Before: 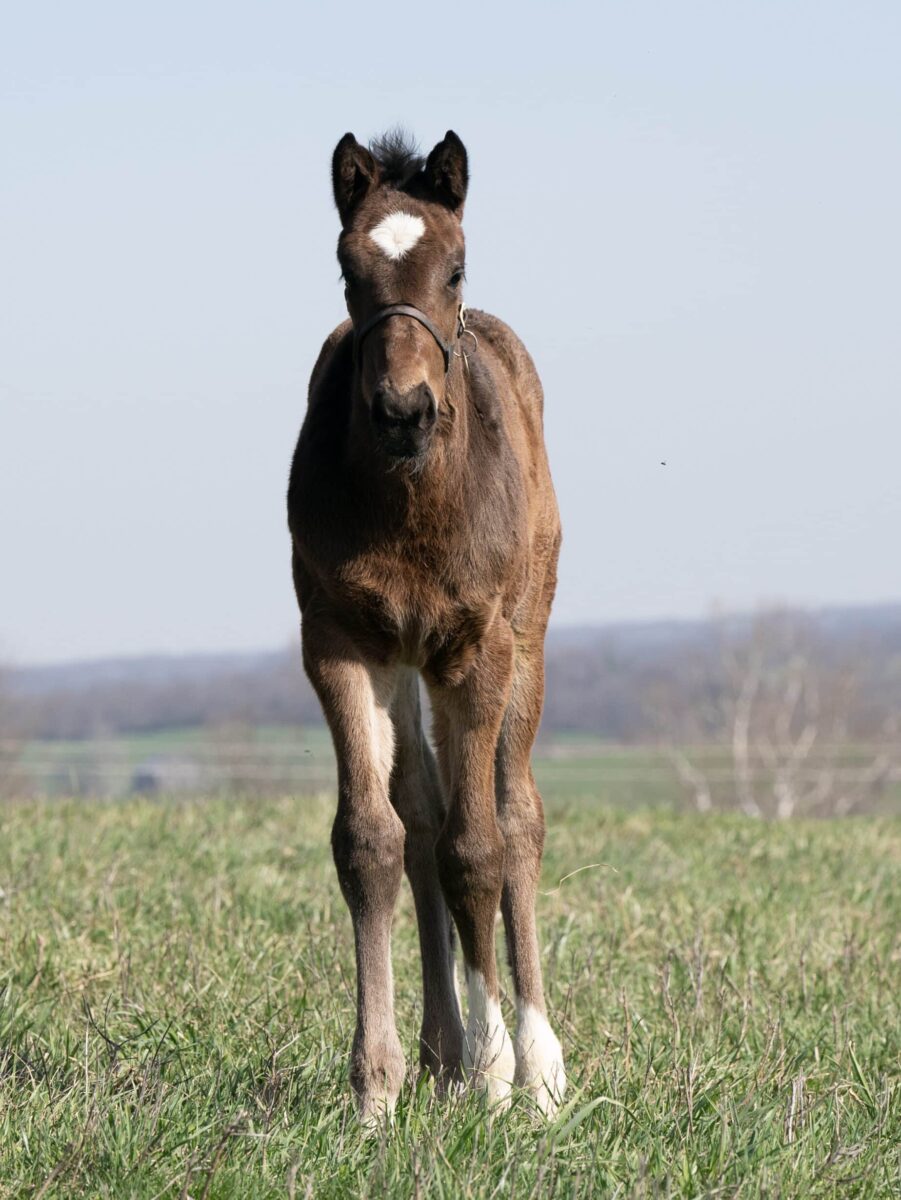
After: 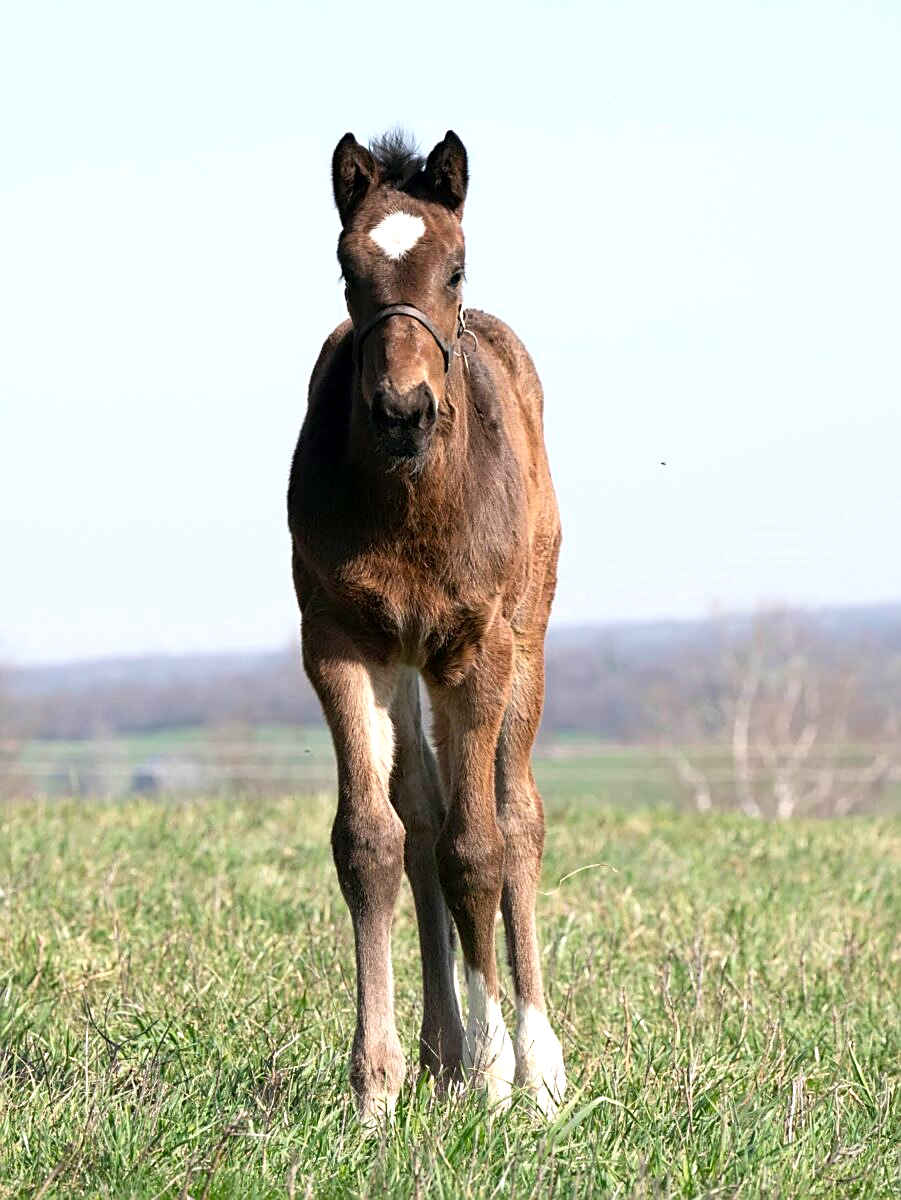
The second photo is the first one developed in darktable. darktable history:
sharpen: on, module defaults
exposure: black level correction 0.001, exposure 0.499 EV, compensate exposure bias true, compensate highlight preservation false
